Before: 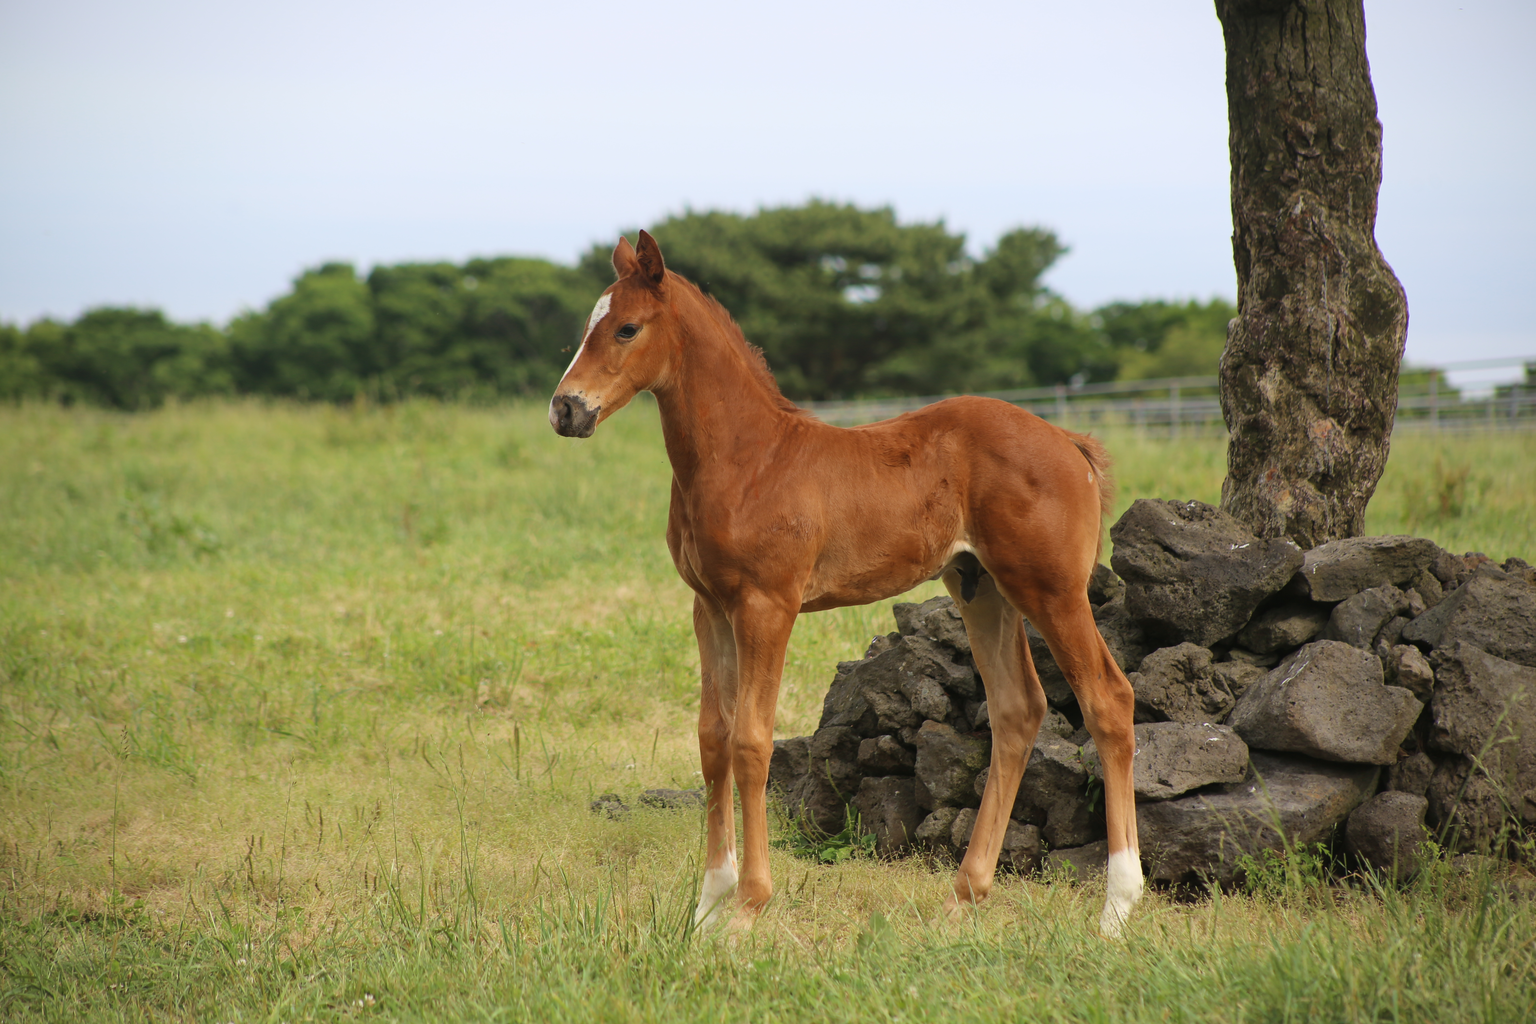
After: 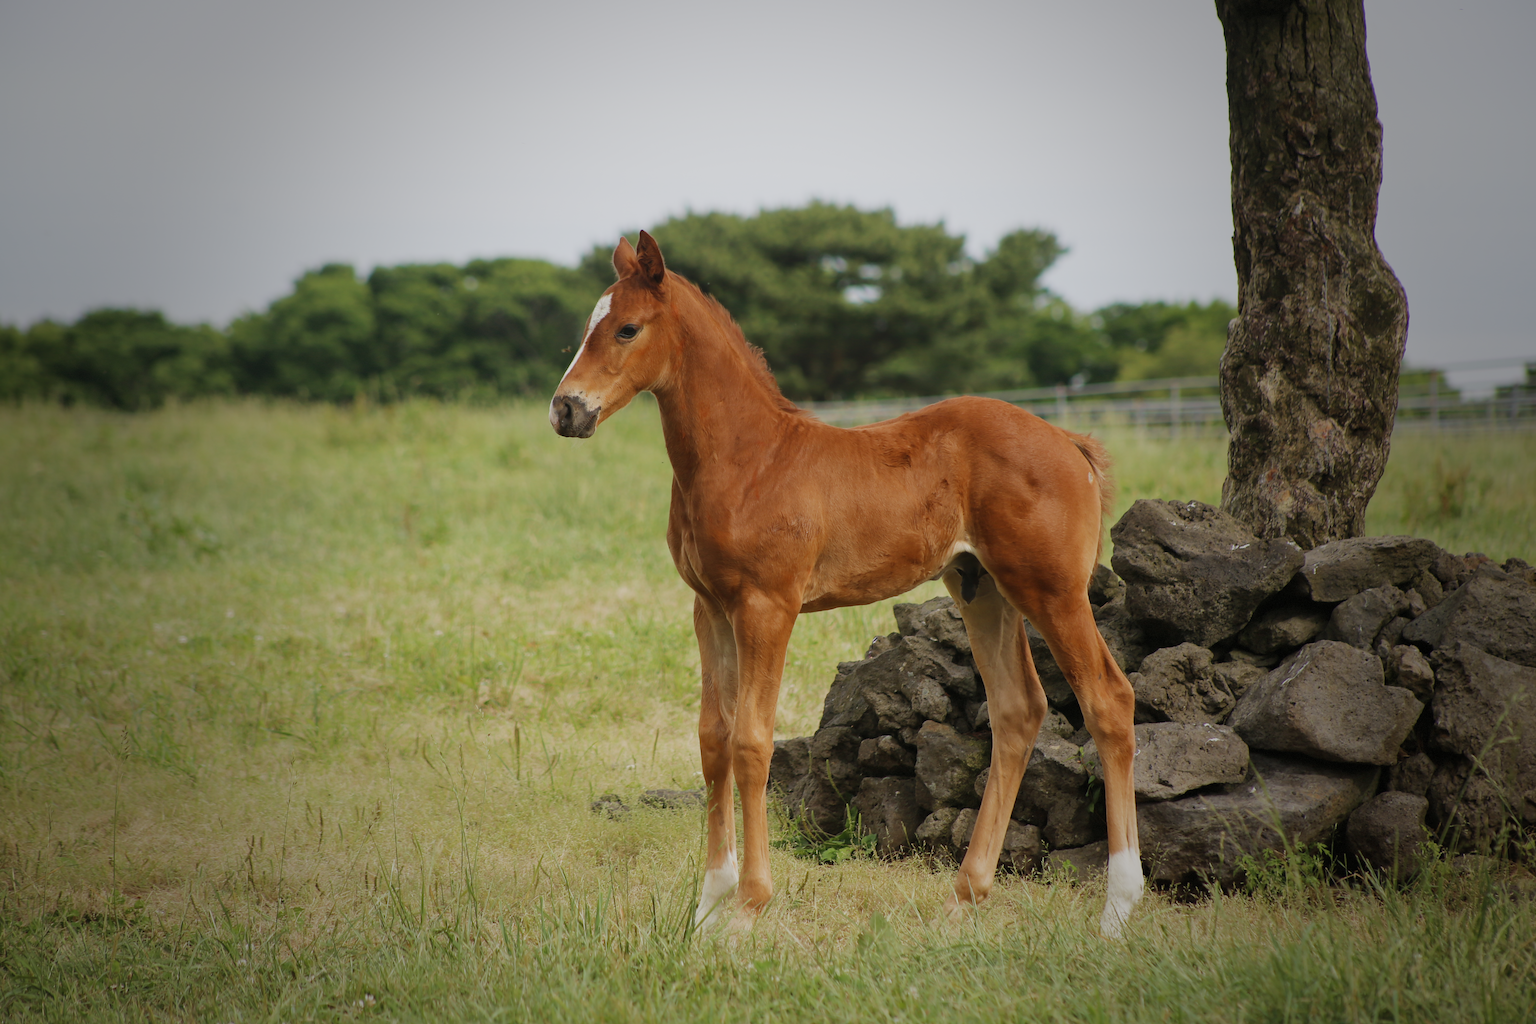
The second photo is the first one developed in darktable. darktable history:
vignetting: fall-off start 34.42%, fall-off radius 64.4%, saturation -0.034, width/height ratio 0.959, dithering 8-bit output
filmic rgb: black relative exposure -14.21 EV, white relative exposure 3.35 EV, threshold 3.01 EV, hardness 7.93, contrast 0.997, add noise in highlights 0.002, preserve chrominance no, color science v3 (2019), use custom middle-gray values true, contrast in highlights soft, enable highlight reconstruction true
